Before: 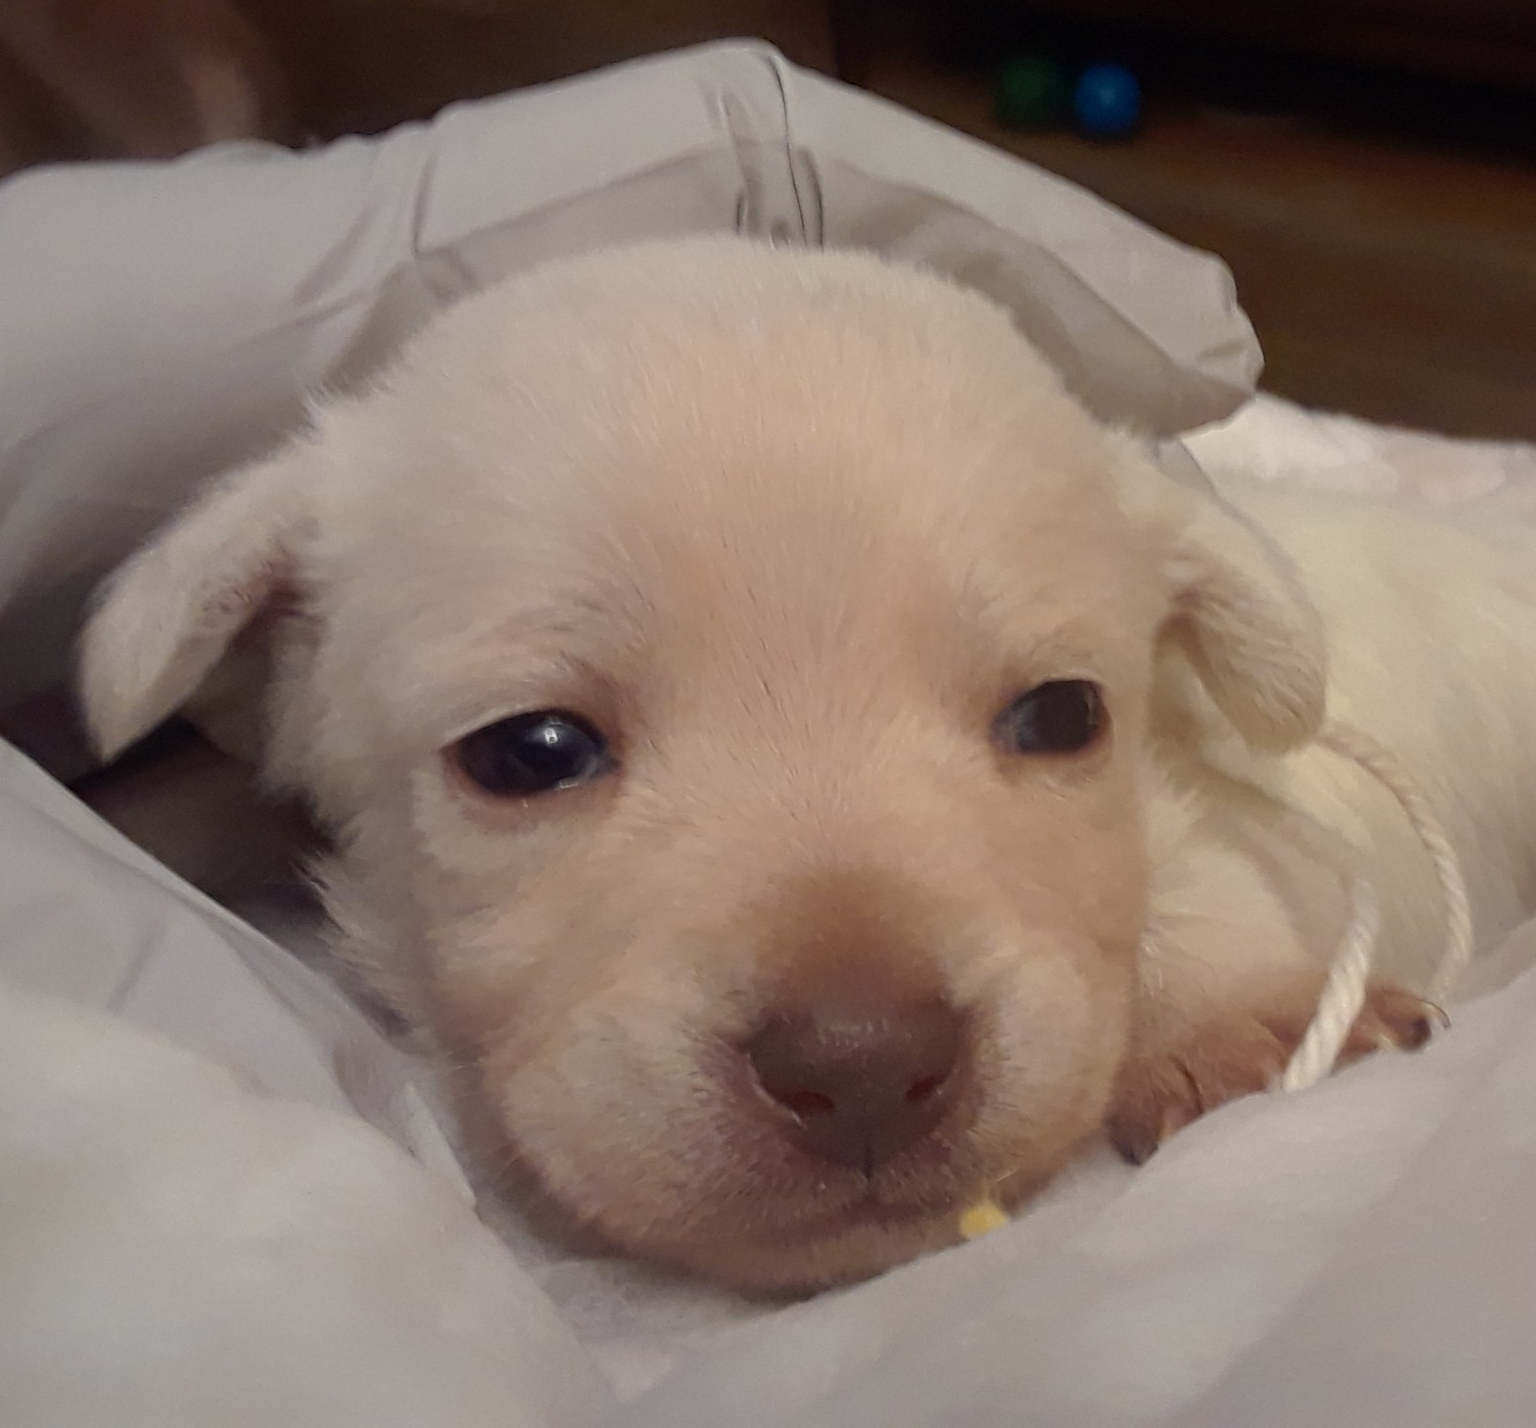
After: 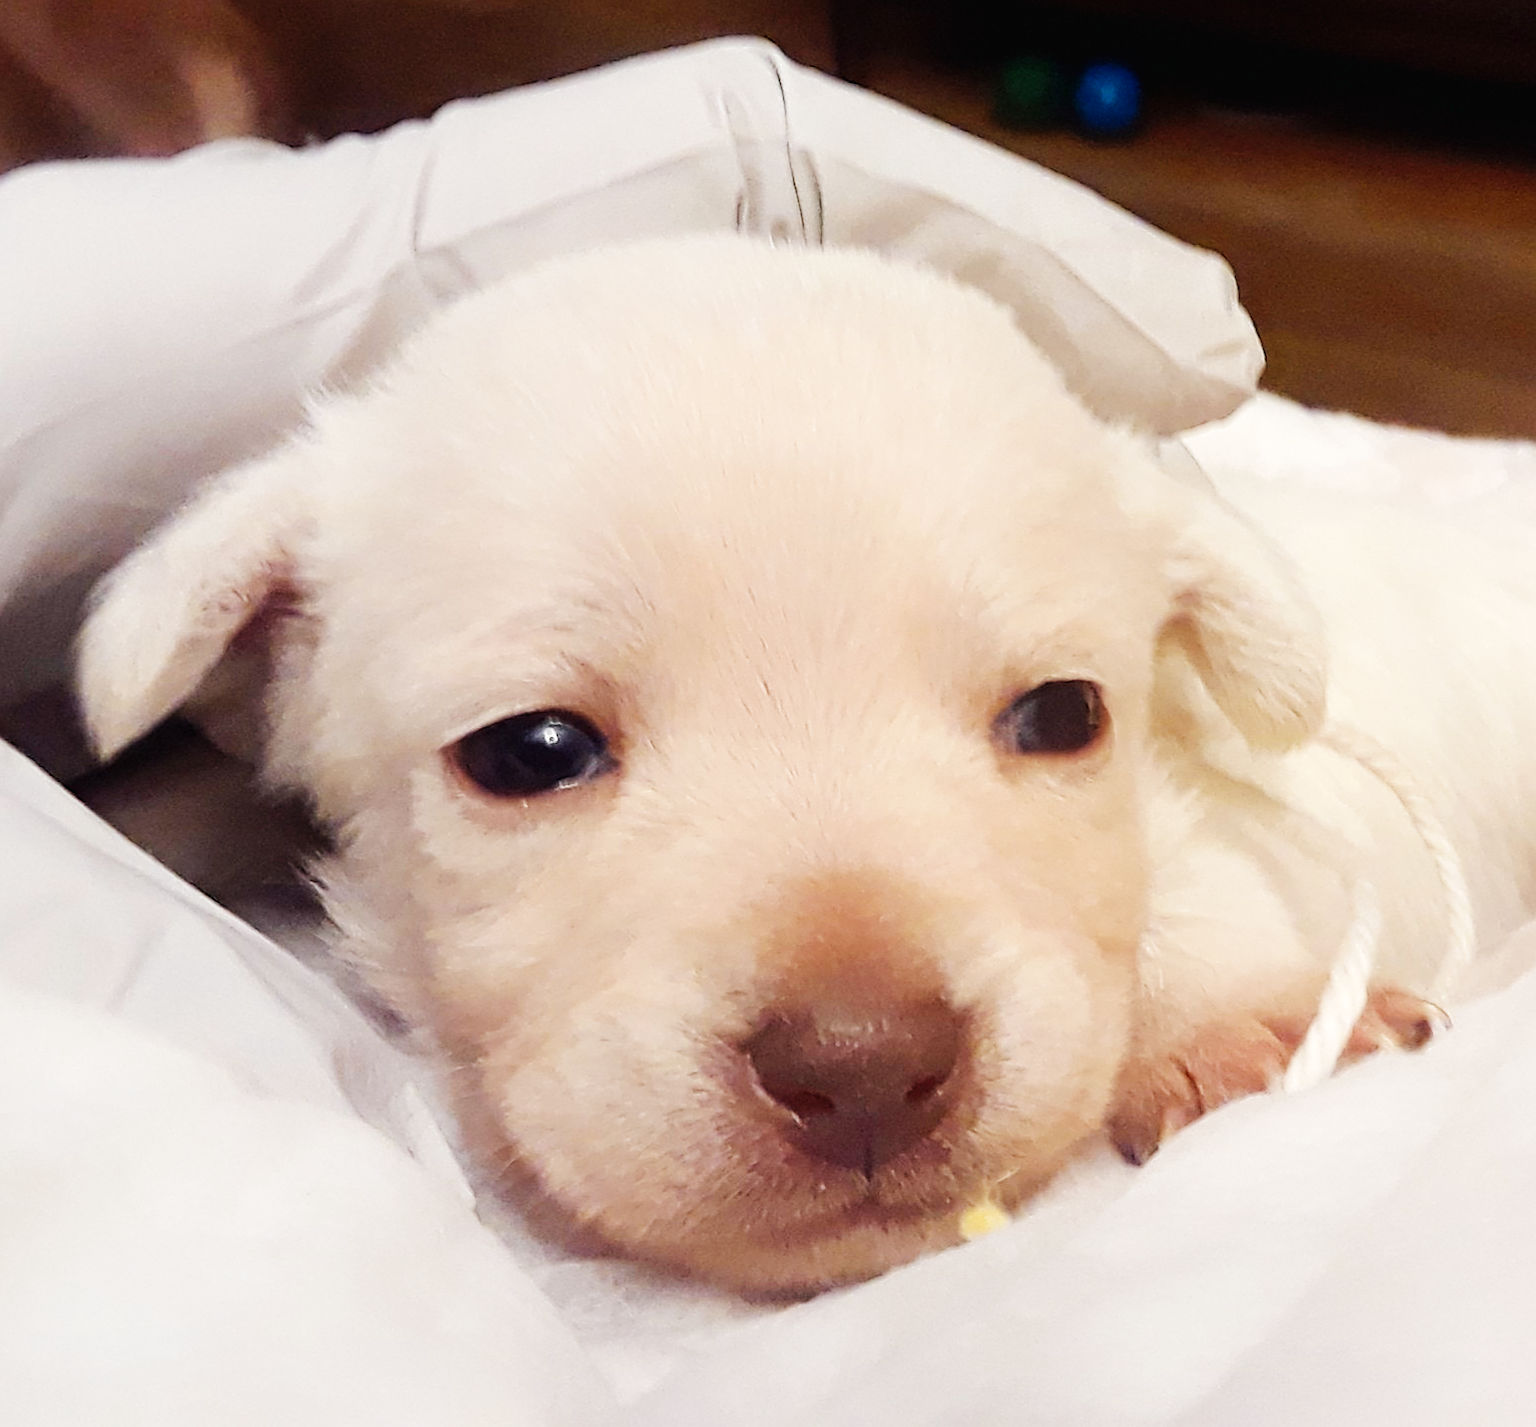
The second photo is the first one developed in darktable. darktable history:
sharpen: on, module defaults
base curve: curves: ch0 [(0, 0.003) (0.001, 0.002) (0.006, 0.004) (0.02, 0.022) (0.048, 0.086) (0.094, 0.234) (0.162, 0.431) (0.258, 0.629) (0.385, 0.8) (0.548, 0.918) (0.751, 0.988) (1, 1)], preserve colors none
lens correction: scale 1, crop 1, focal 35, aperture 7.1, distance 1000, camera "Canon EOS 6D", lens "Sigma 35mm f/1.4 DG HSM"
